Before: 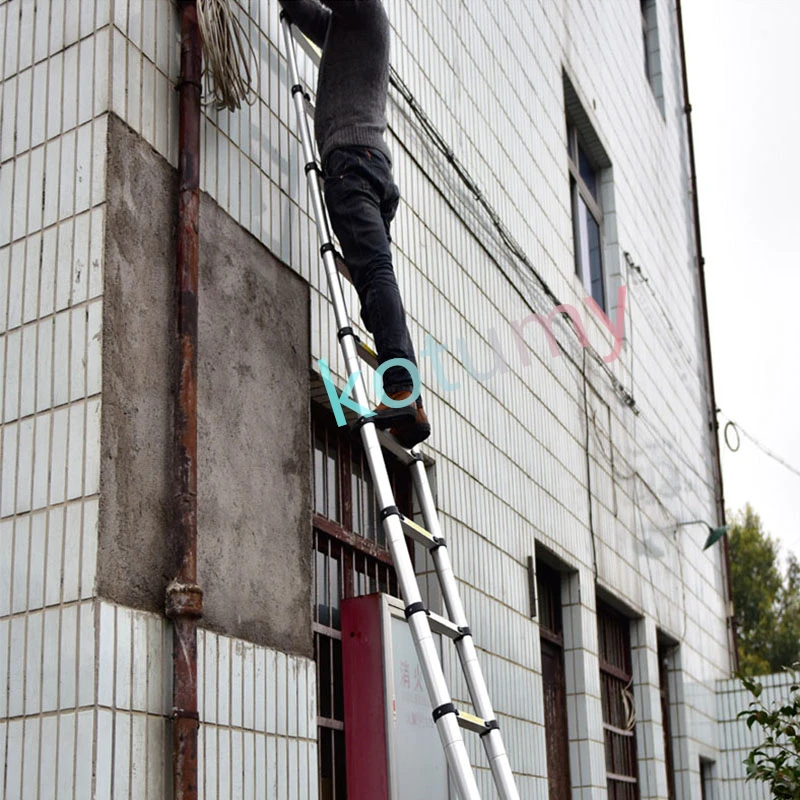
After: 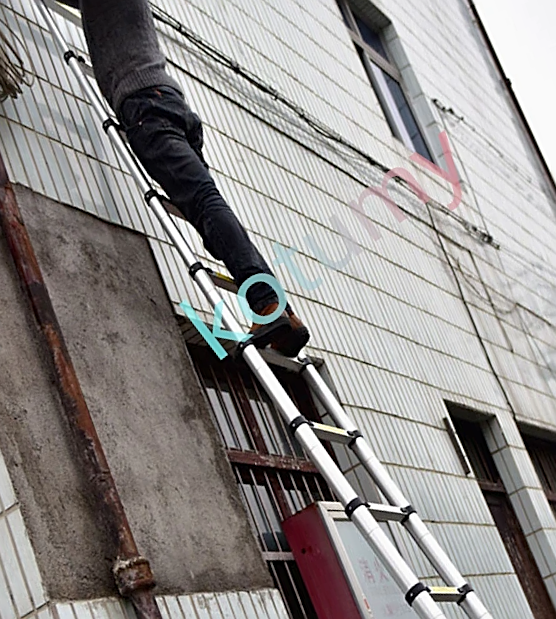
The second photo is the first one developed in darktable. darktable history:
exposure: exposure -0.062 EV, compensate highlight preservation false
crop and rotate: angle 19.53°, left 6.994%, right 4.13%, bottom 1.149%
sharpen: on, module defaults
